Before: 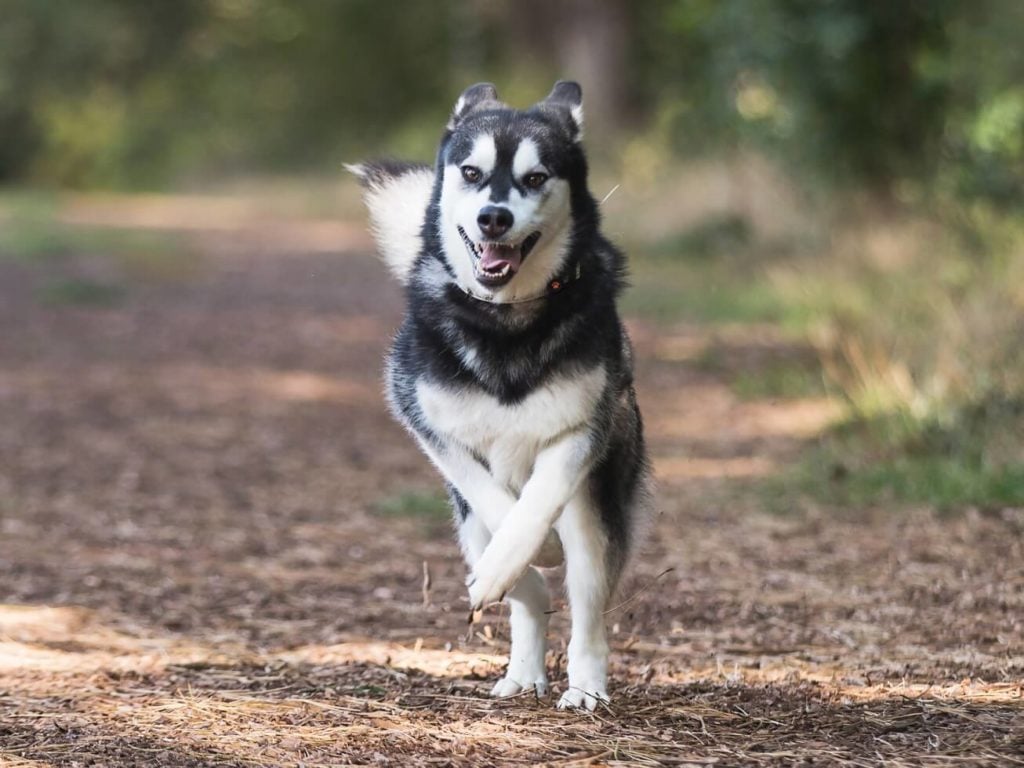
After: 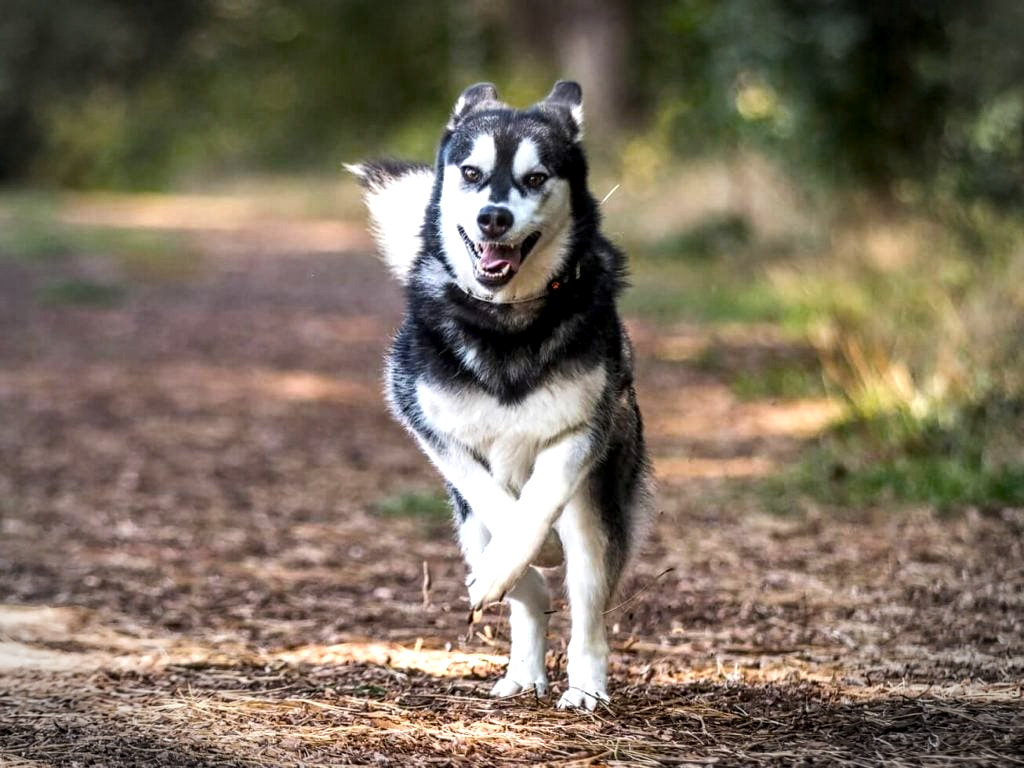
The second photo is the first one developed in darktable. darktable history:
color balance rgb: perceptual saturation grading › global saturation 30.586%, global vibrance 6.522%, contrast 12.339%, saturation formula JzAzBz (2021)
local contrast: detail 150%
vignetting: fall-off start 90.42%, fall-off radius 38.13%, width/height ratio 1.222, shape 1.3
